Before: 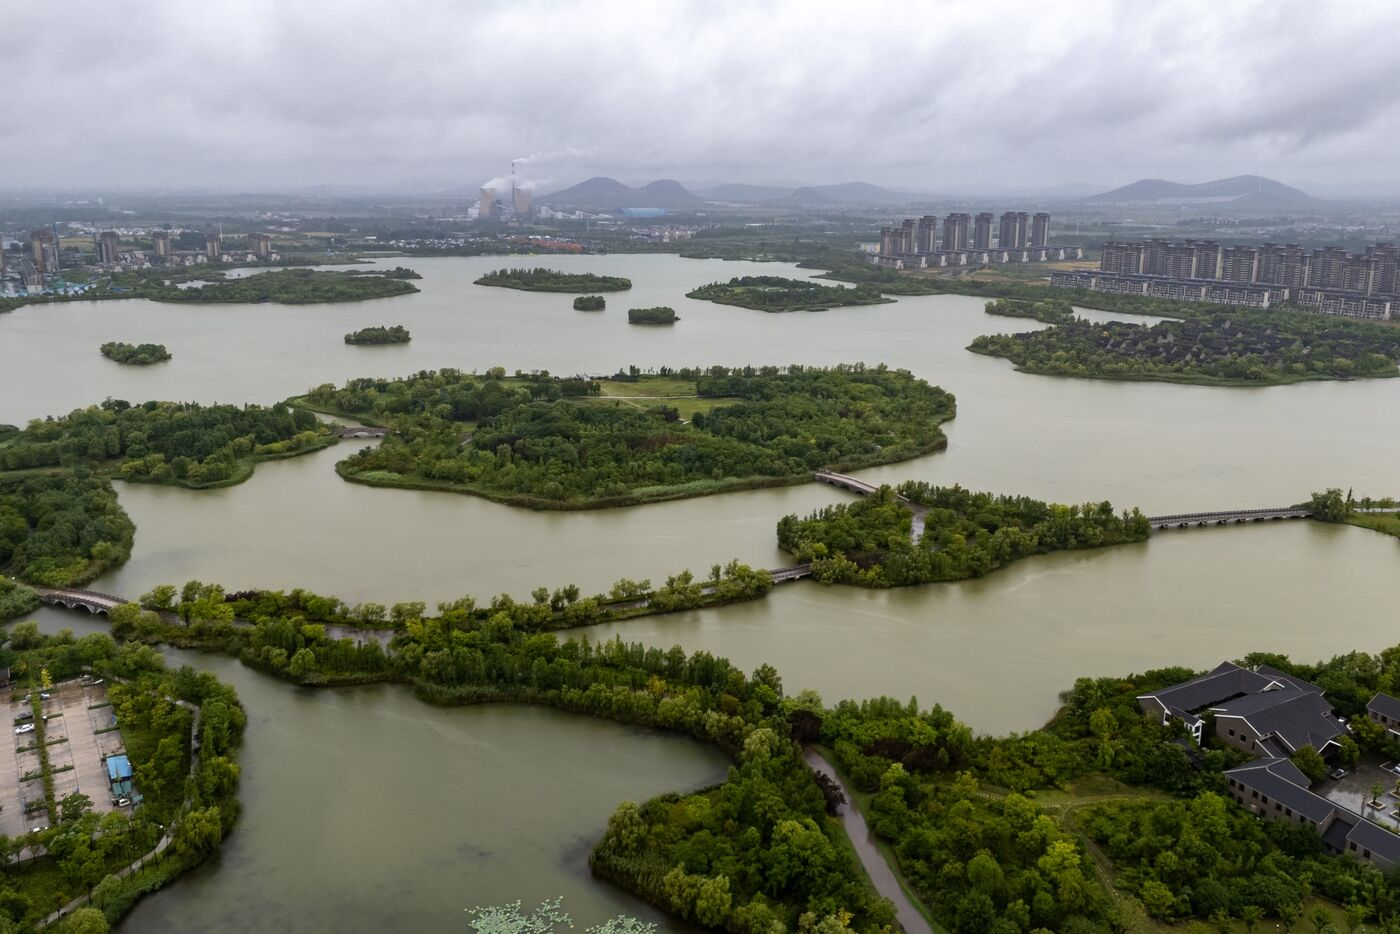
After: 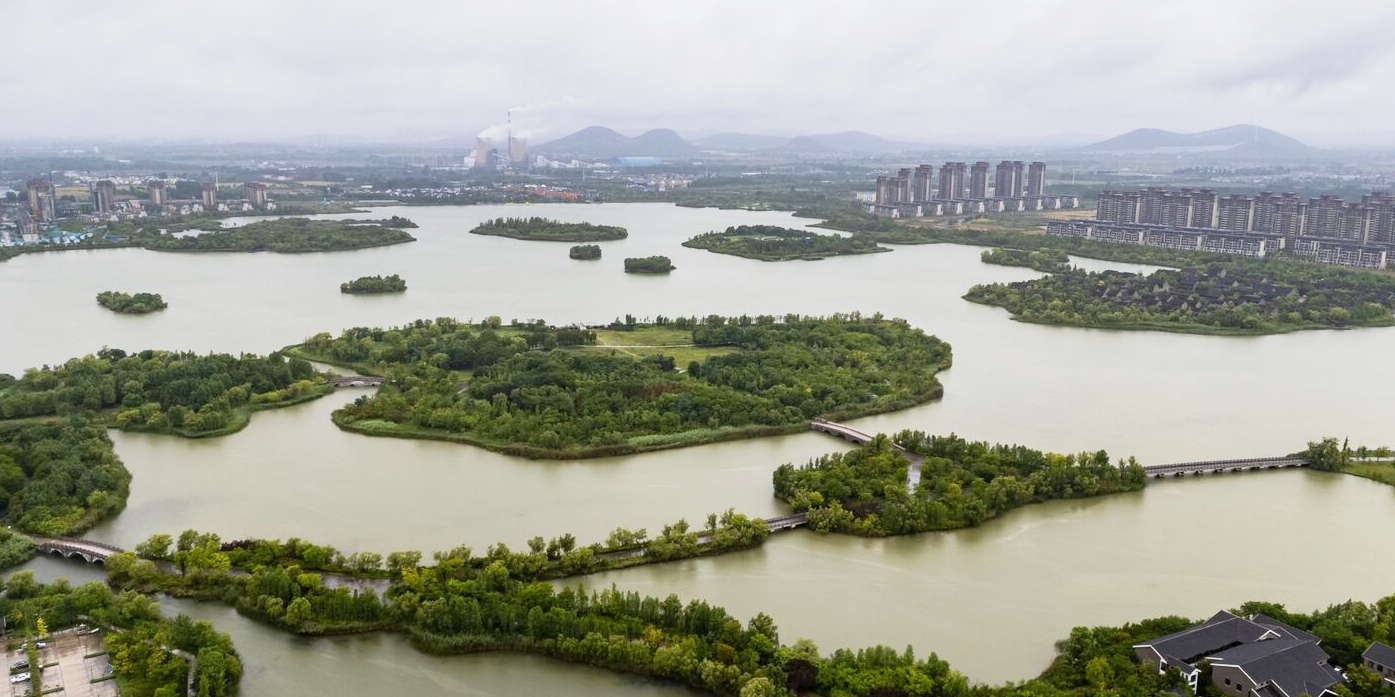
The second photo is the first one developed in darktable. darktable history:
base curve: curves: ch0 [(0, 0) (0.088, 0.125) (0.176, 0.251) (0.354, 0.501) (0.613, 0.749) (1, 0.877)], preserve colors none
exposure: exposure 0.203 EV, compensate highlight preservation false
crop: left 0.349%, top 5.52%, bottom 19.781%
